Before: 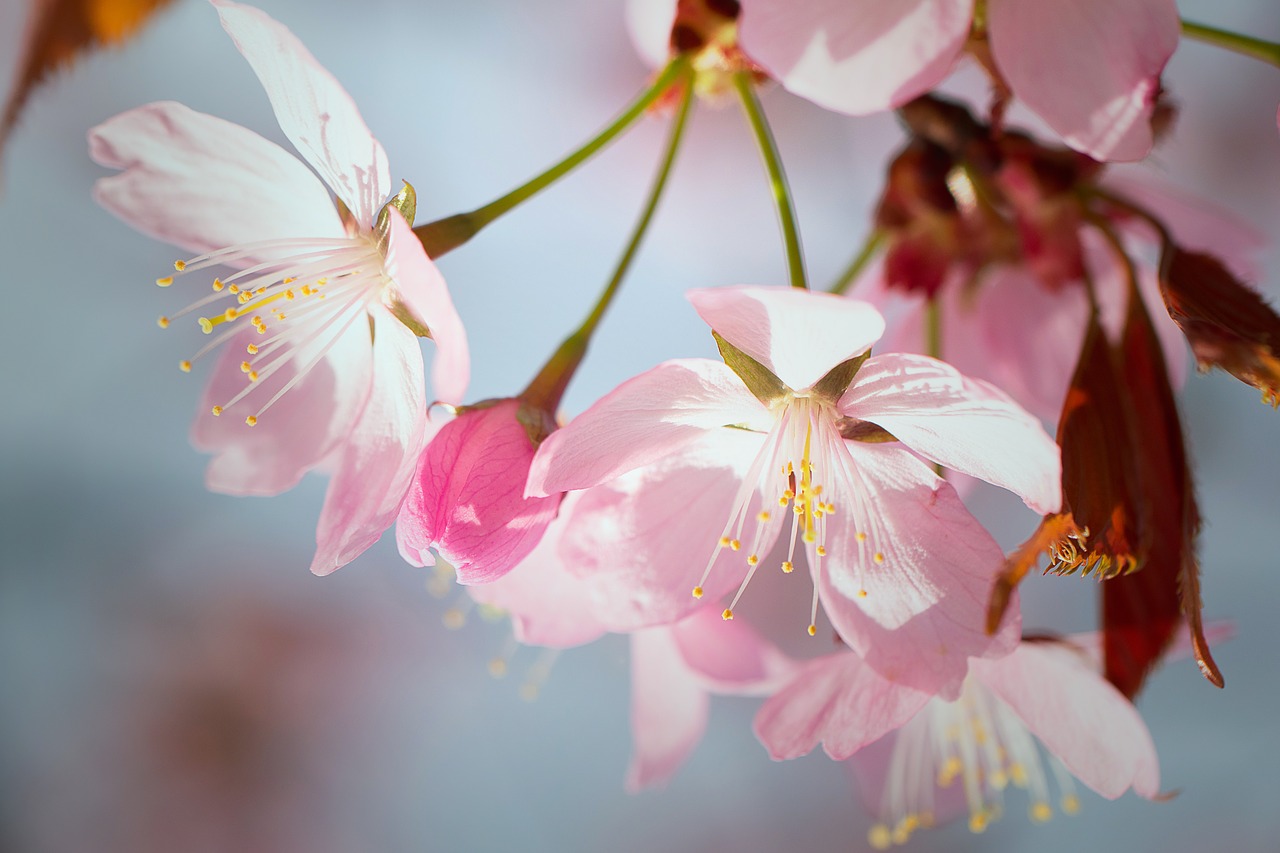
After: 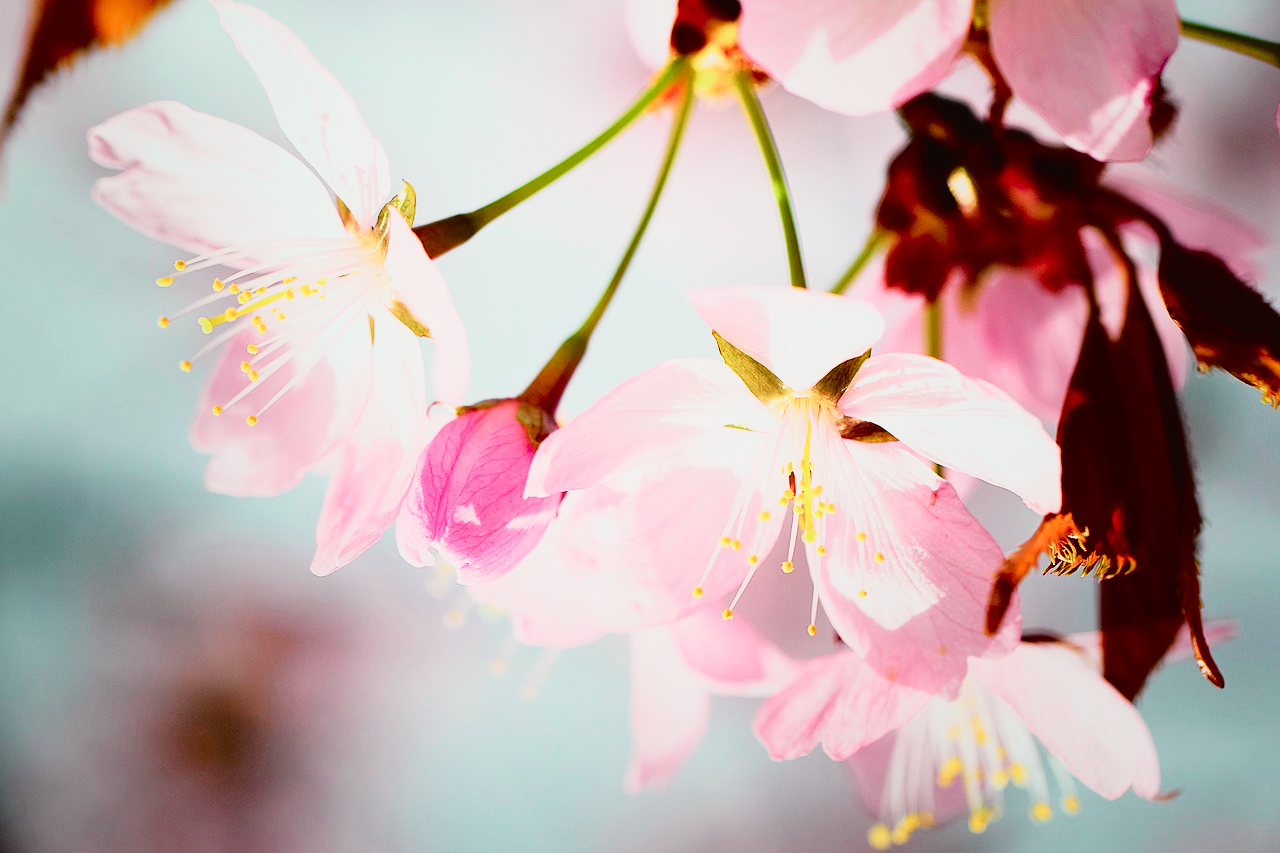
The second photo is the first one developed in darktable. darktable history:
tone curve: curves: ch0 [(0, 0.022) (0.177, 0.086) (0.392, 0.438) (0.704, 0.844) (0.858, 0.938) (1, 0.981)]; ch1 [(0, 0) (0.402, 0.36) (0.476, 0.456) (0.498, 0.501) (0.518, 0.521) (0.58, 0.598) (0.619, 0.65) (0.692, 0.737) (1, 1)]; ch2 [(0, 0) (0.415, 0.438) (0.483, 0.499) (0.503, 0.507) (0.526, 0.537) (0.563, 0.624) (0.626, 0.714) (0.699, 0.753) (0.997, 0.858)], color space Lab, independent channels
sigmoid: contrast 1.8, skew -0.2, preserve hue 0%, red attenuation 0.1, red rotation 0.035, green attenuation 0.1, green rotation -0.017, blue attenuation 0.15, blue rotation -0.052, base primaries Rec2020
